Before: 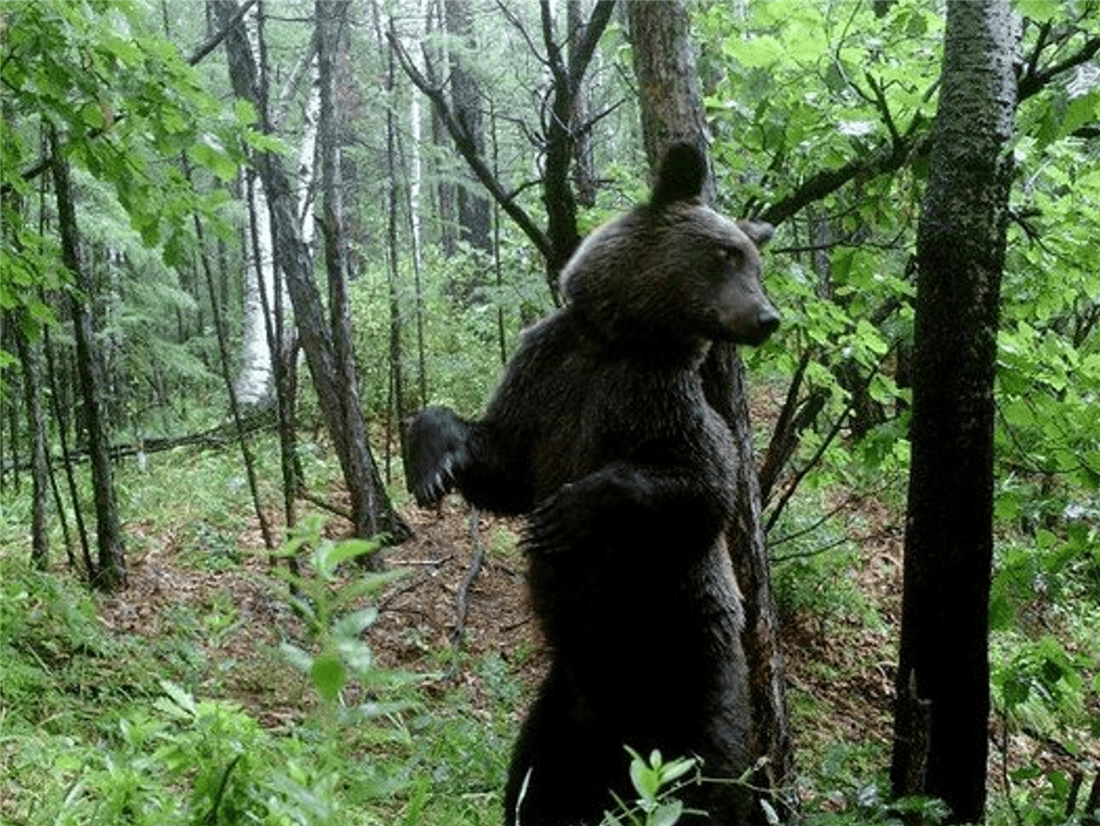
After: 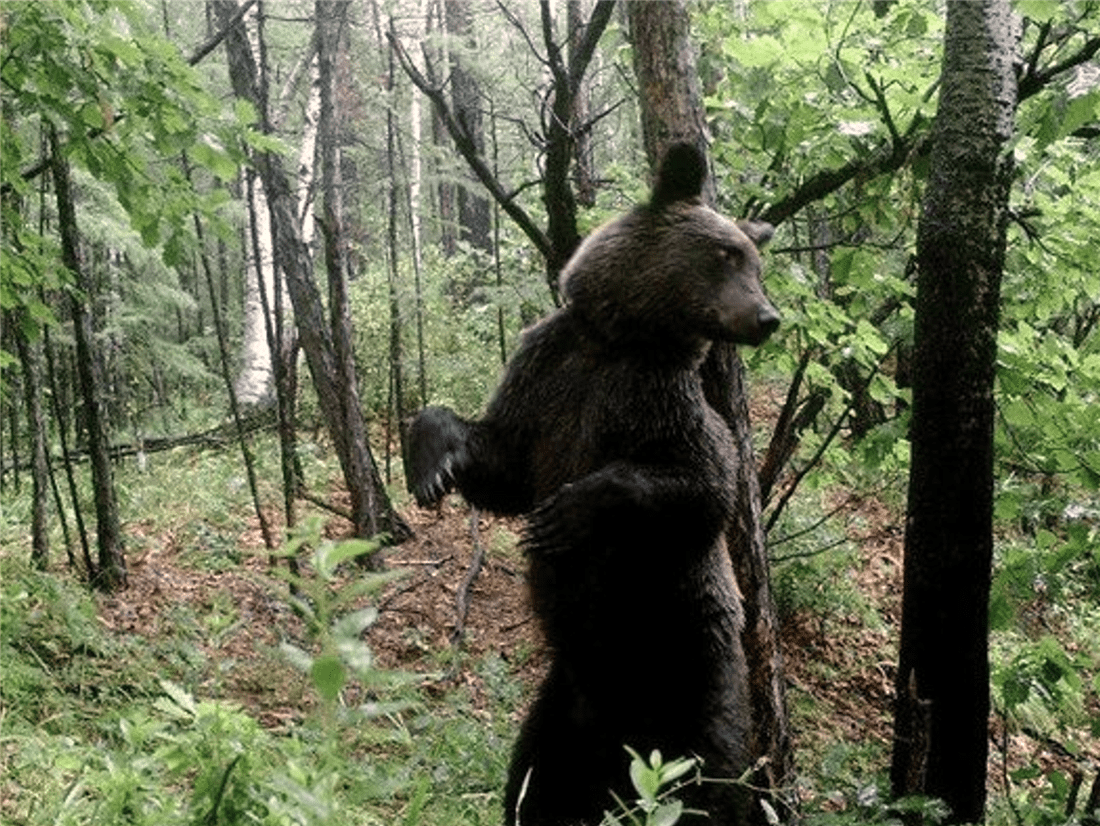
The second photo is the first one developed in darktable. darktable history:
white balance: red 1.127, blue 0.943
color zones: curves: ch0 [(0, 0.5) (0.143, 0.5) (0.286, 0.5) (0.429, 0.504) (0.571, 0.5) (0.714, 0.509) (0.857, 0.5) (1, 0.5)]; ch1 [(0, 0.425) (0.143, 0.425) (0.286, 0.375) (0.429, 0.405) (0.571, 0.5) (0.714, 0.47) (0.857, 0.425) (1, 0.435)]; ch2 [(0, 0.5) (0.143, 0.5) (0.286, 0.5) (0.429, 0.517) (0.571, 0.5) (0.714, 0.51) (0.857, 0.5) (1, 0.5)]
